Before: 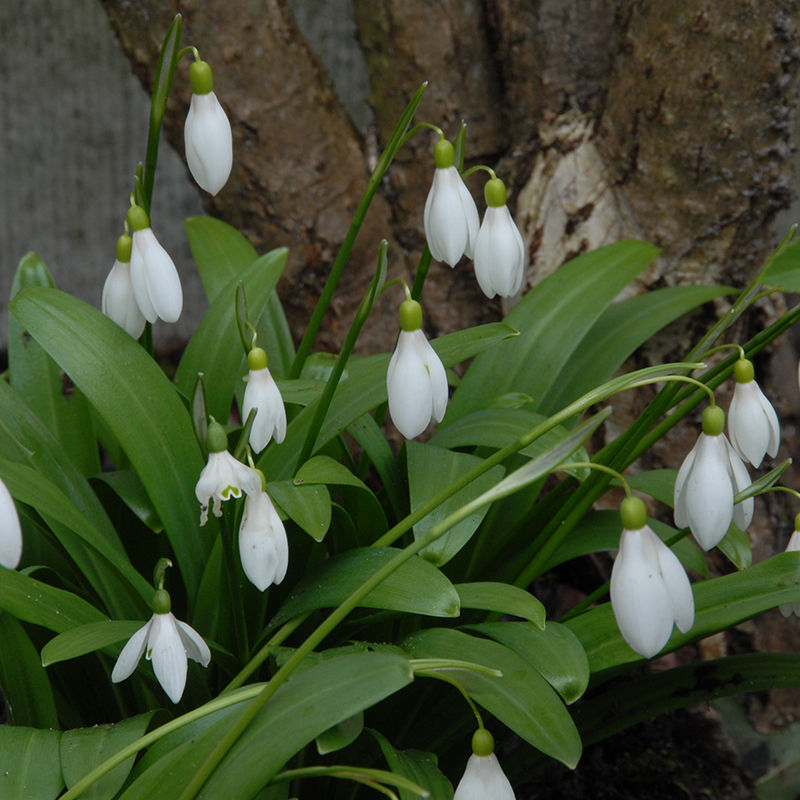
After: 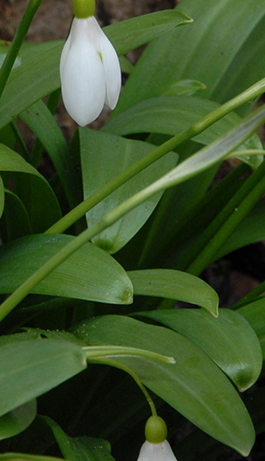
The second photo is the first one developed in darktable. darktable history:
exposure: exposure 0.161 EV, compensate highlight preservation false
crop: left 40.878%, top 39.176%, right 25.993%, bottom 3.081%
